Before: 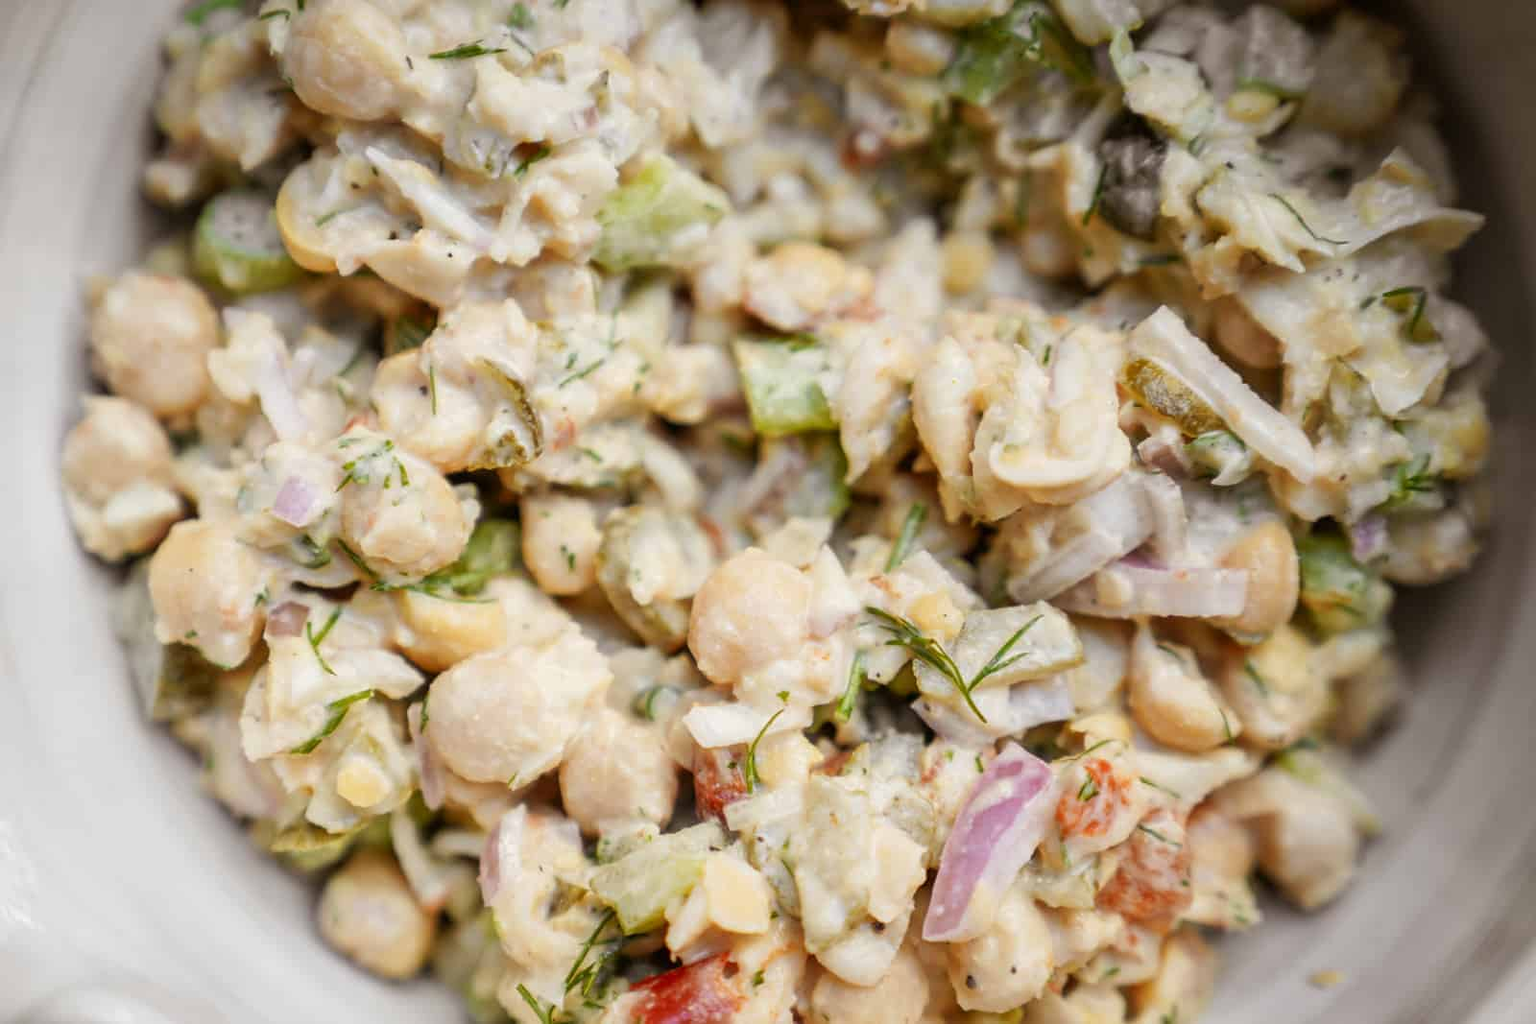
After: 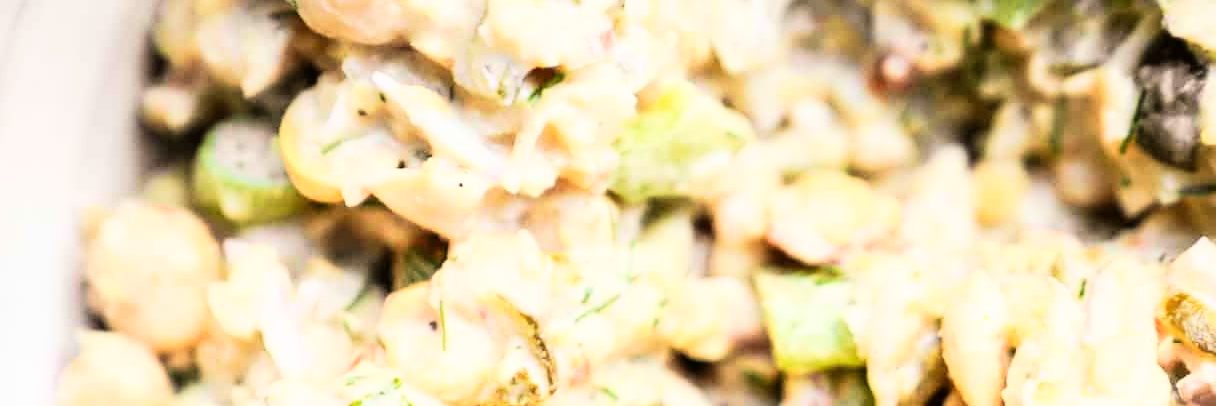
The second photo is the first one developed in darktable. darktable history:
velvia: on, module defaults
base curve: curves: ch0 [(0, 0) (0.007, 0.004) (0.027, 0.03) (0.046, 0.07) (0.207, 0.54) (0.442, 0.872) (0.673, 0.972) (1, 1)]
crop: left 0.528%, top 7.642%, right 23.417%, bottom 54.299%
exposure: compensate highlight preservation false
